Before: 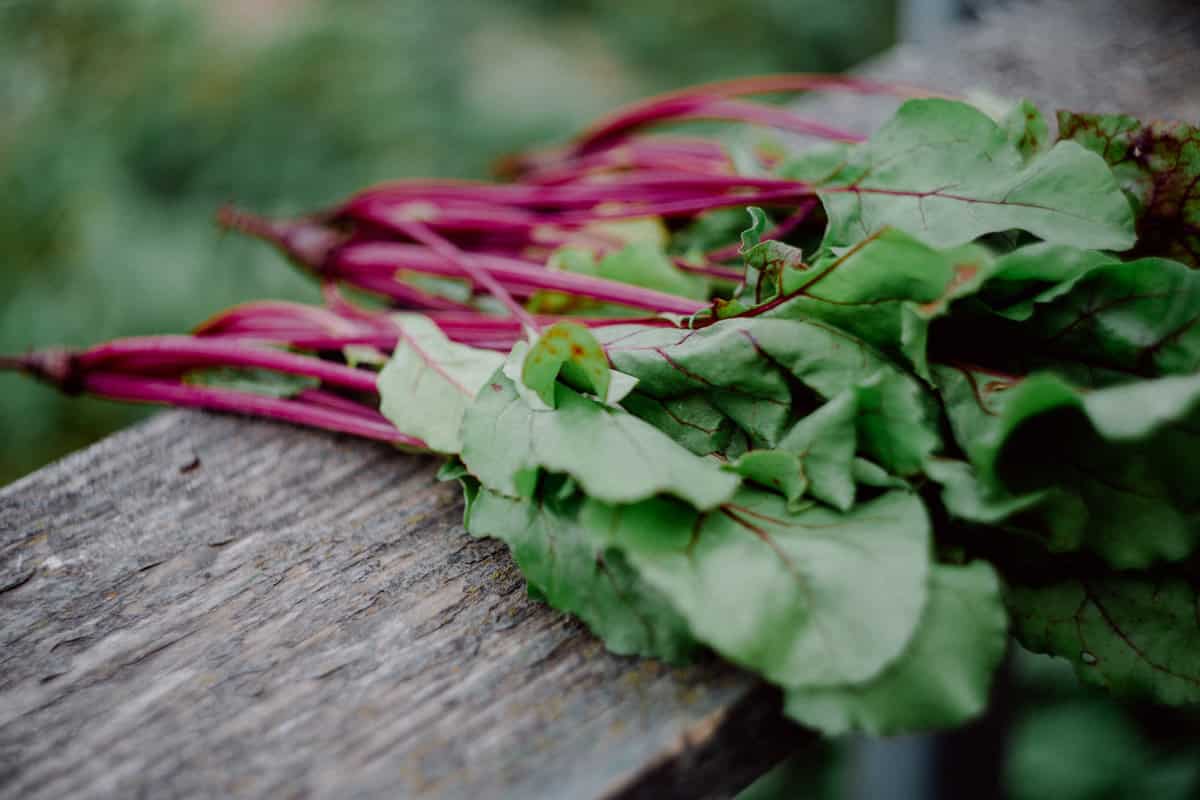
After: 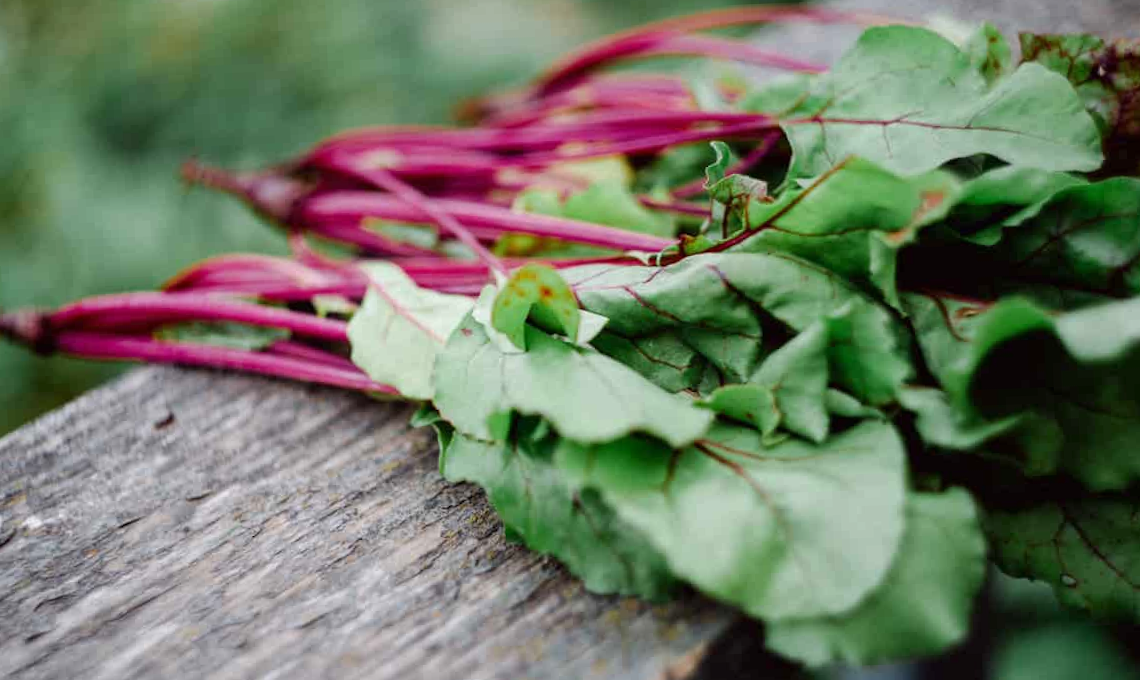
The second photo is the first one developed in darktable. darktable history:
exposure: black level correction 0, exposure 0.5 EV, compensate highlight preservation false
crop and rotate: top 5.609%, bottom 5.609%
rotate and perspective: rotation -2.12°, lens shift (vertical) 0.009, lens shift (horizontal) -0.008, automatic cropping original format, crop left 0.036, crop right 0.964, crop top 0.05, crop bottom 0.959
